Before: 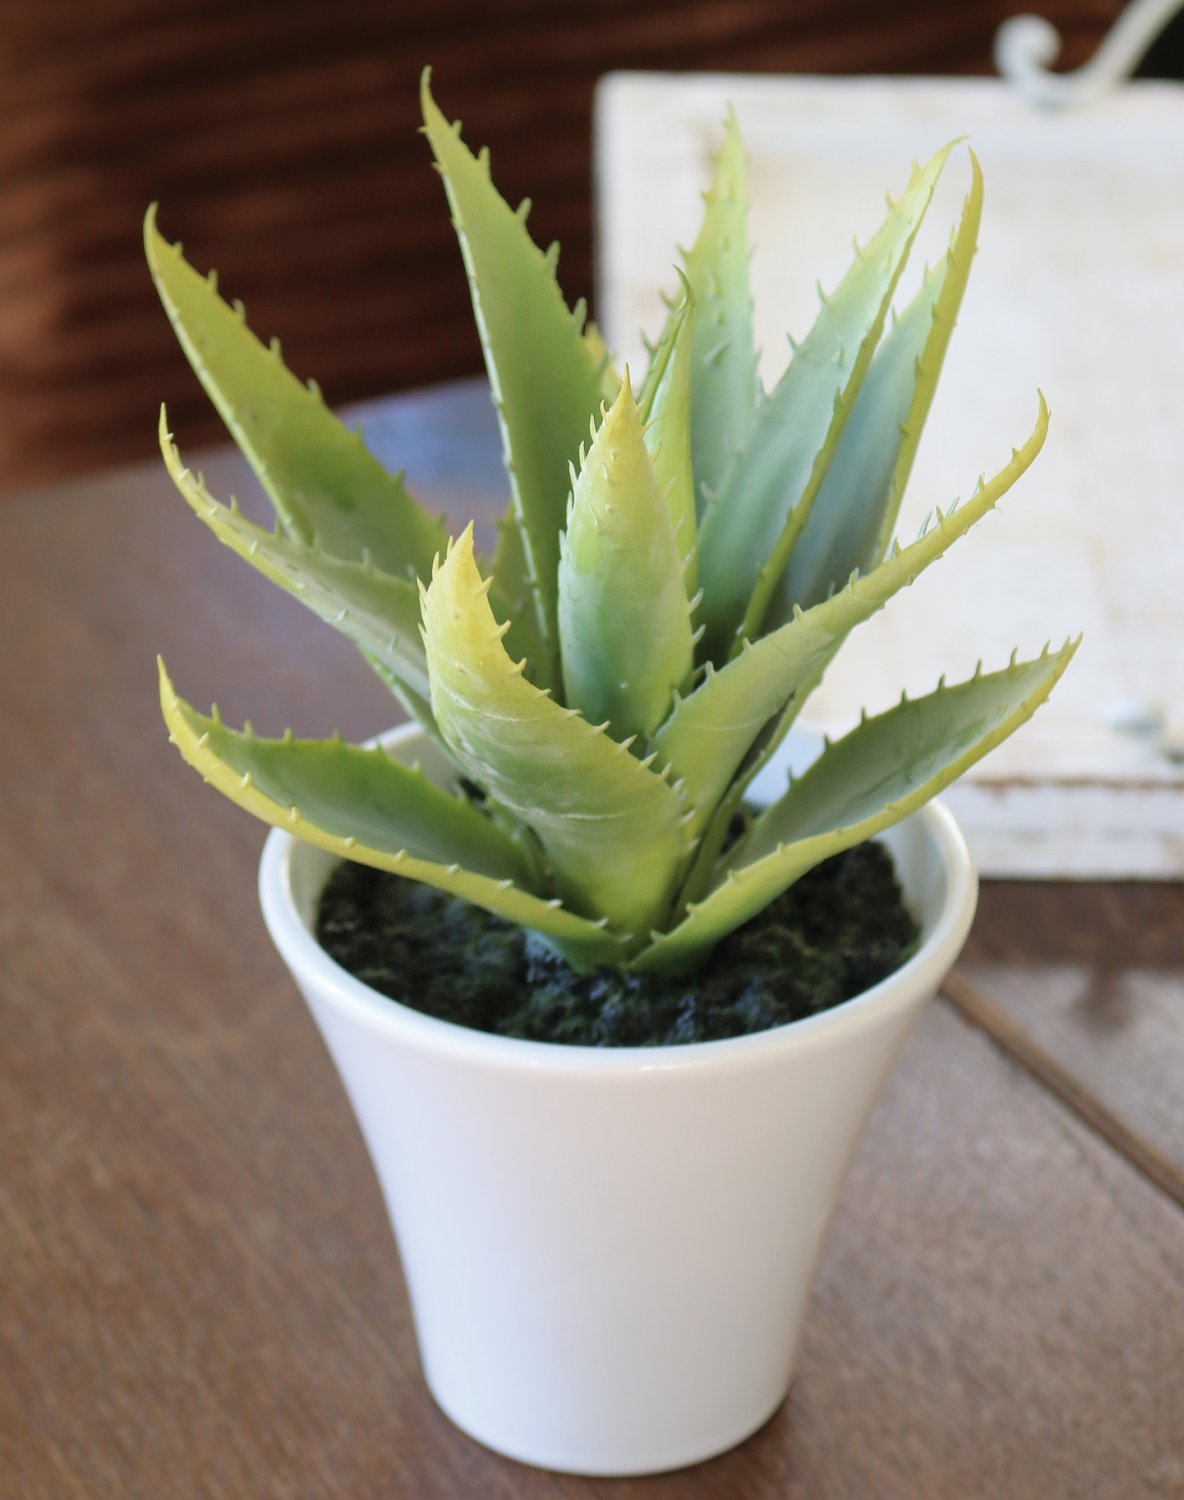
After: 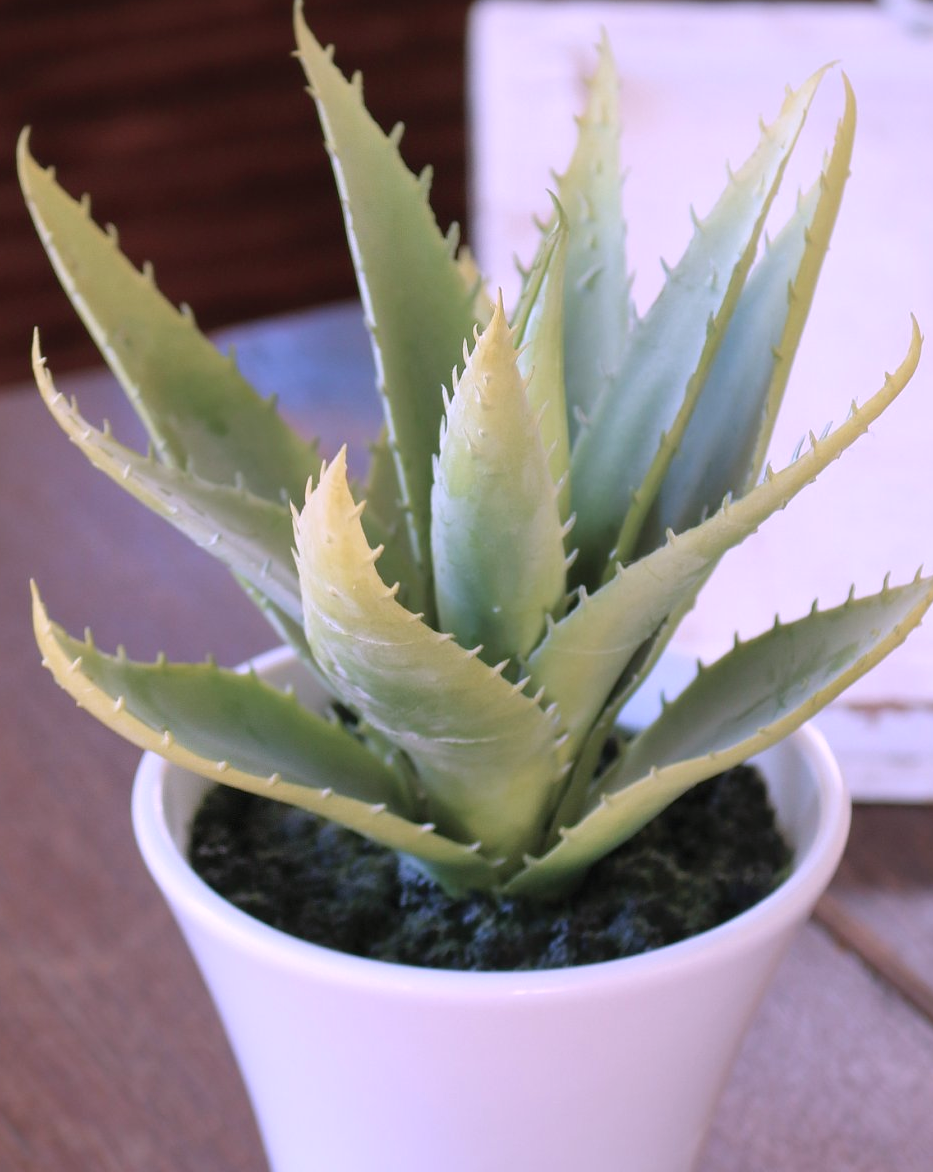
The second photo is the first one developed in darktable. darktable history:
color correction: highlights a* 15.03, highlights b* -25.07
crop and rotate: left 10.77%, top 5.1%, right 10.41%, bottom 16.76%
